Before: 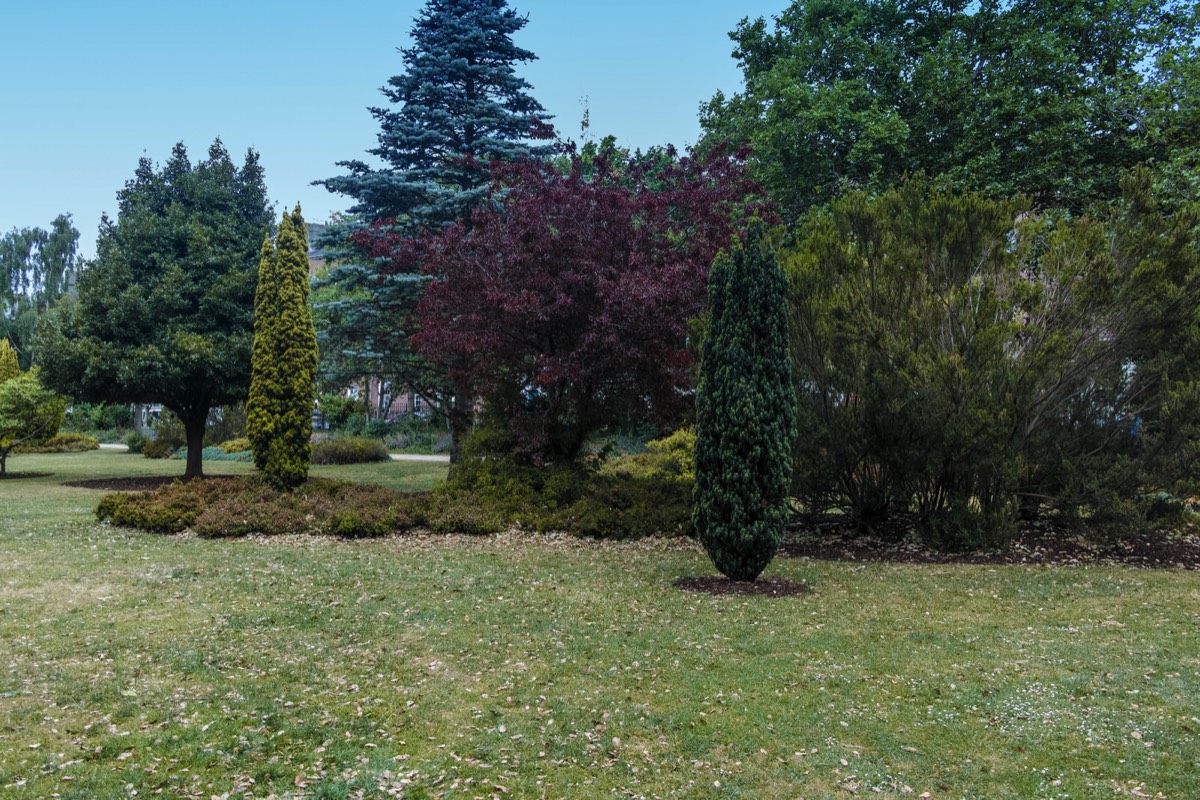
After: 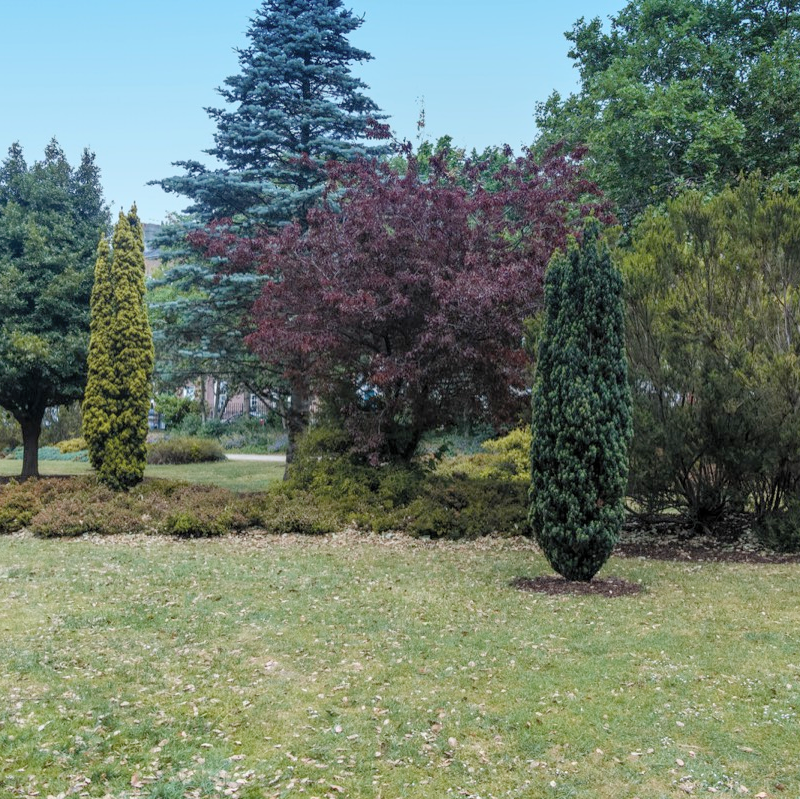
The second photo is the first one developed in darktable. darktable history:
contrast brightness saturation: brightness 0.121
crop and rotate: left 13.738%, right 19.553%
